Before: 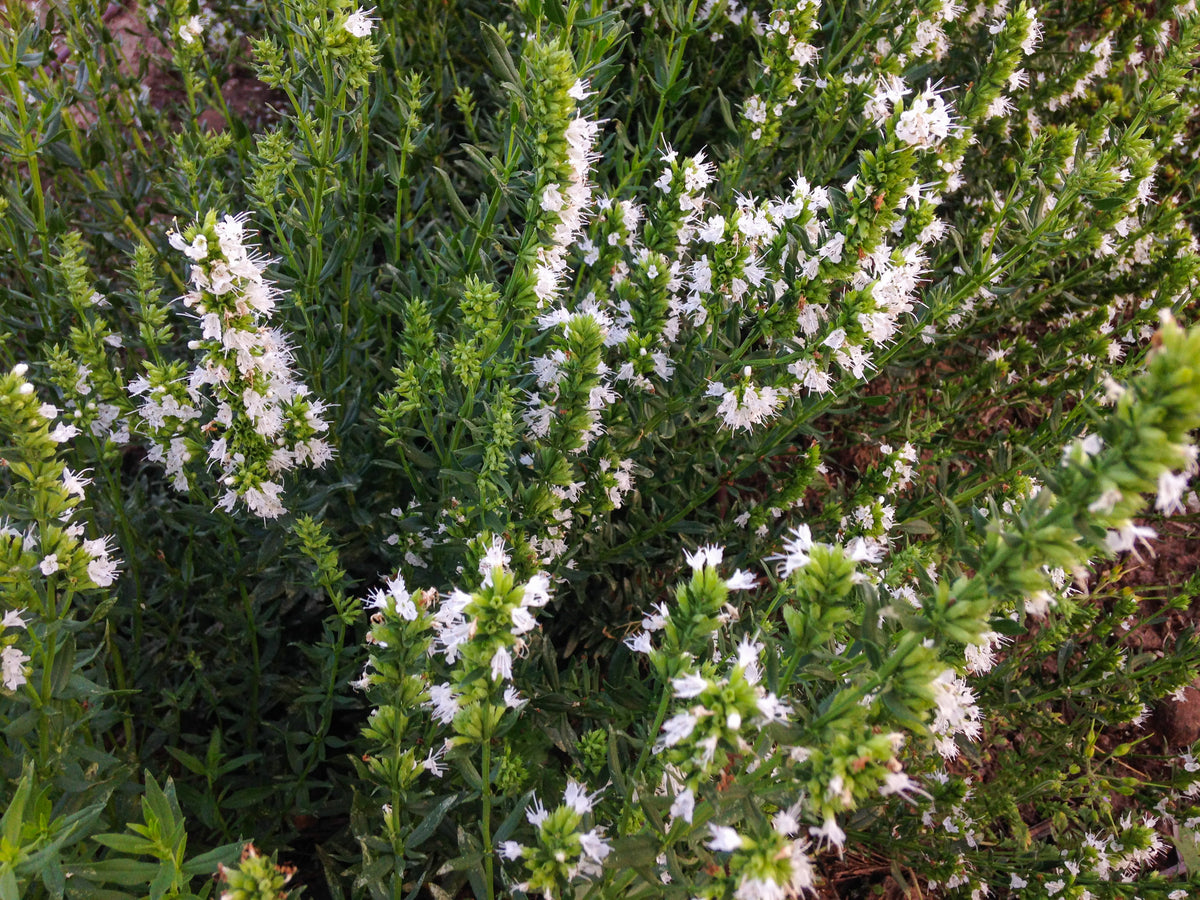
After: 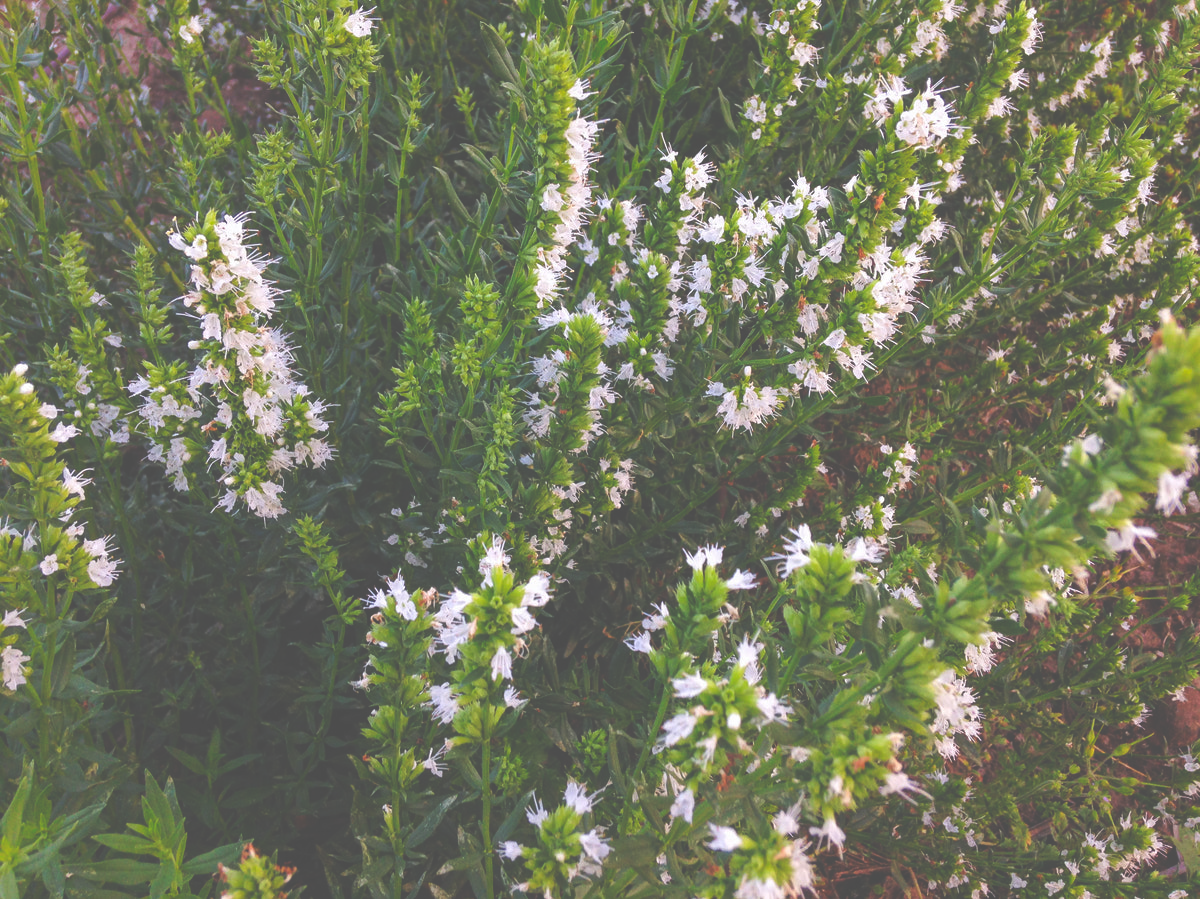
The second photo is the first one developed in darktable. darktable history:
crop: bottom 0.067%
contrast brightness saturation: brightness -0.023, saturation 0.345
exposure: black level correction -0.087, compensate exposure bias true, compensate highlight preservation false
